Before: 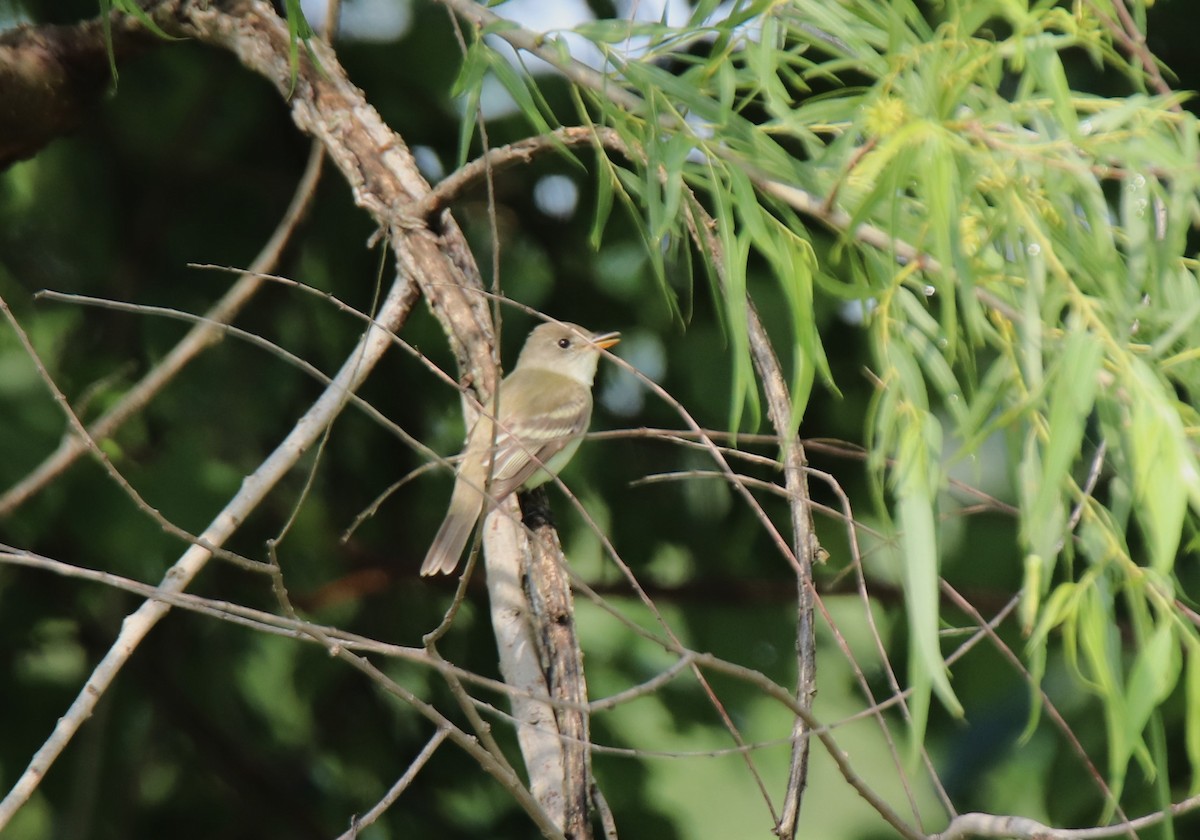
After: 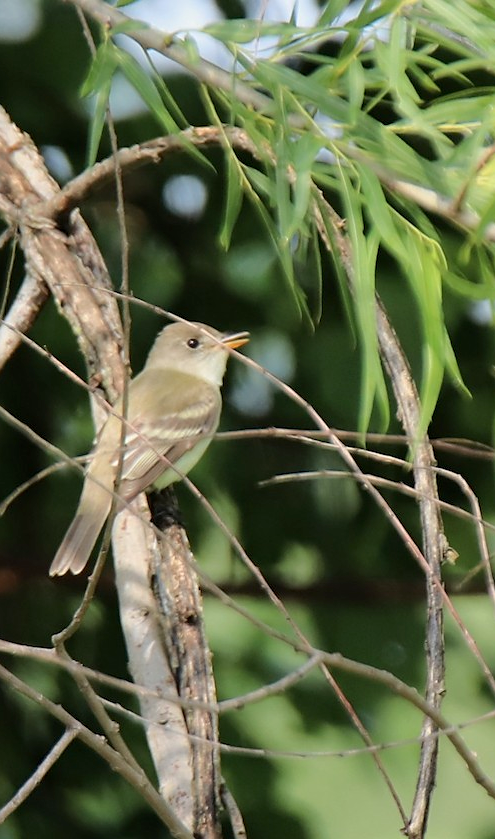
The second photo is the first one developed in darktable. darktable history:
crop: left 30.996%, right 27.029%
sharpen: radius 1.862, amount 0.398, threshold 1.452
exposure: black level correction 0.002, exposure 0.149 EV, compensate exposure bias true, compensate highlight preservation false
